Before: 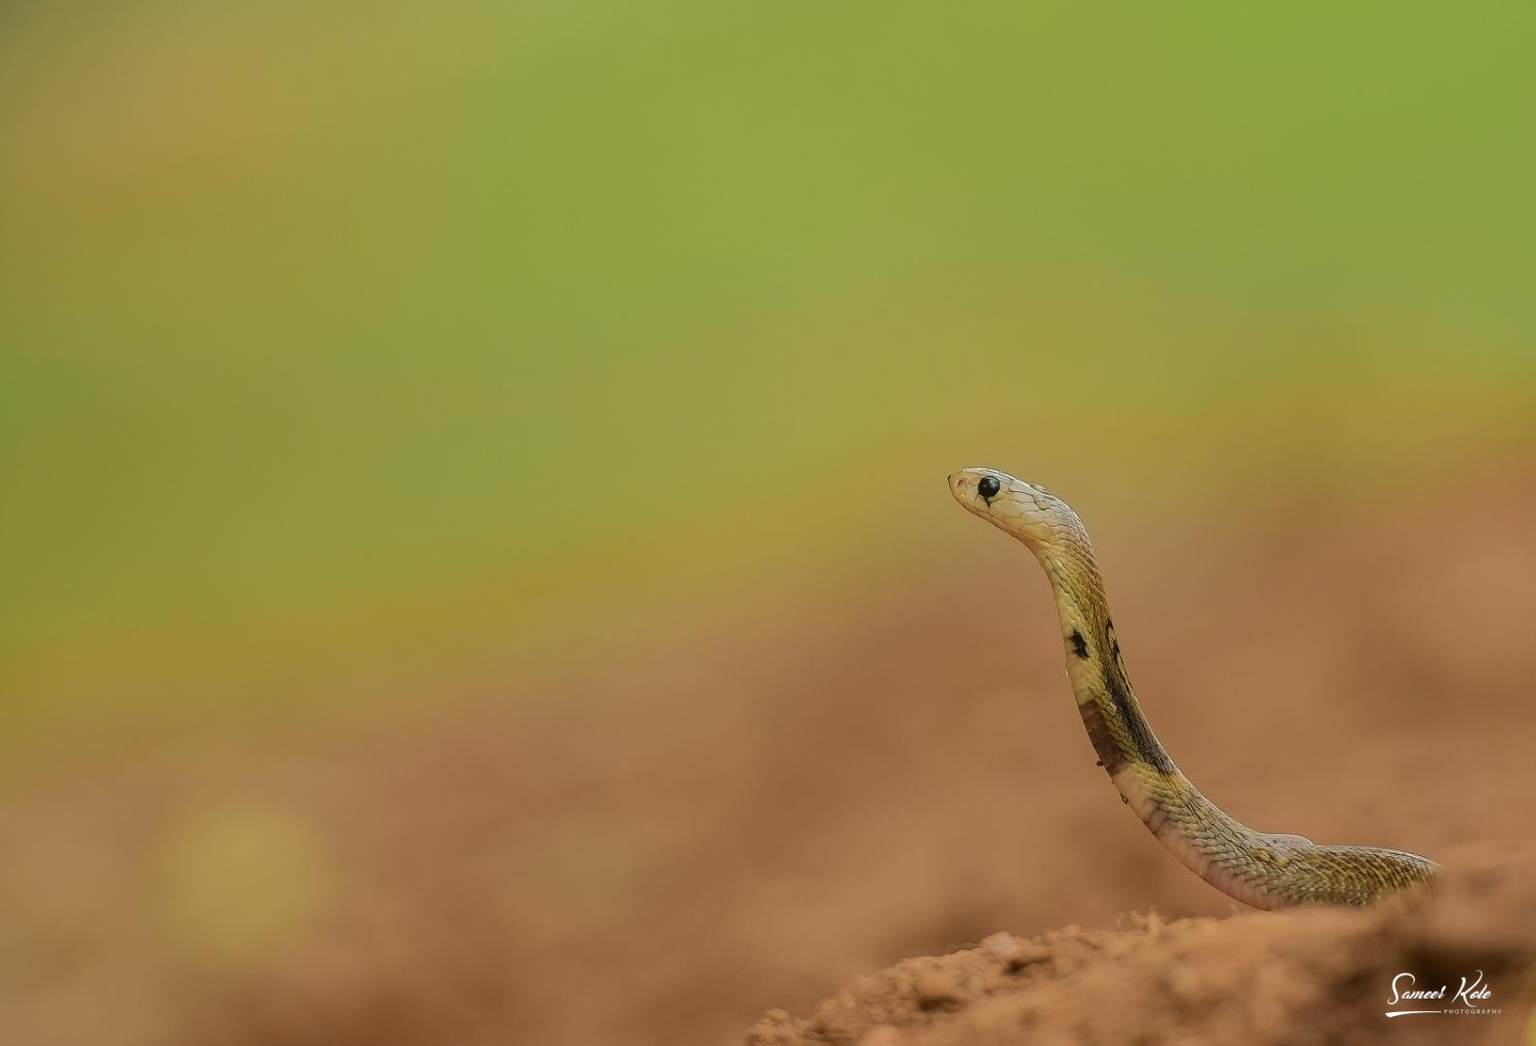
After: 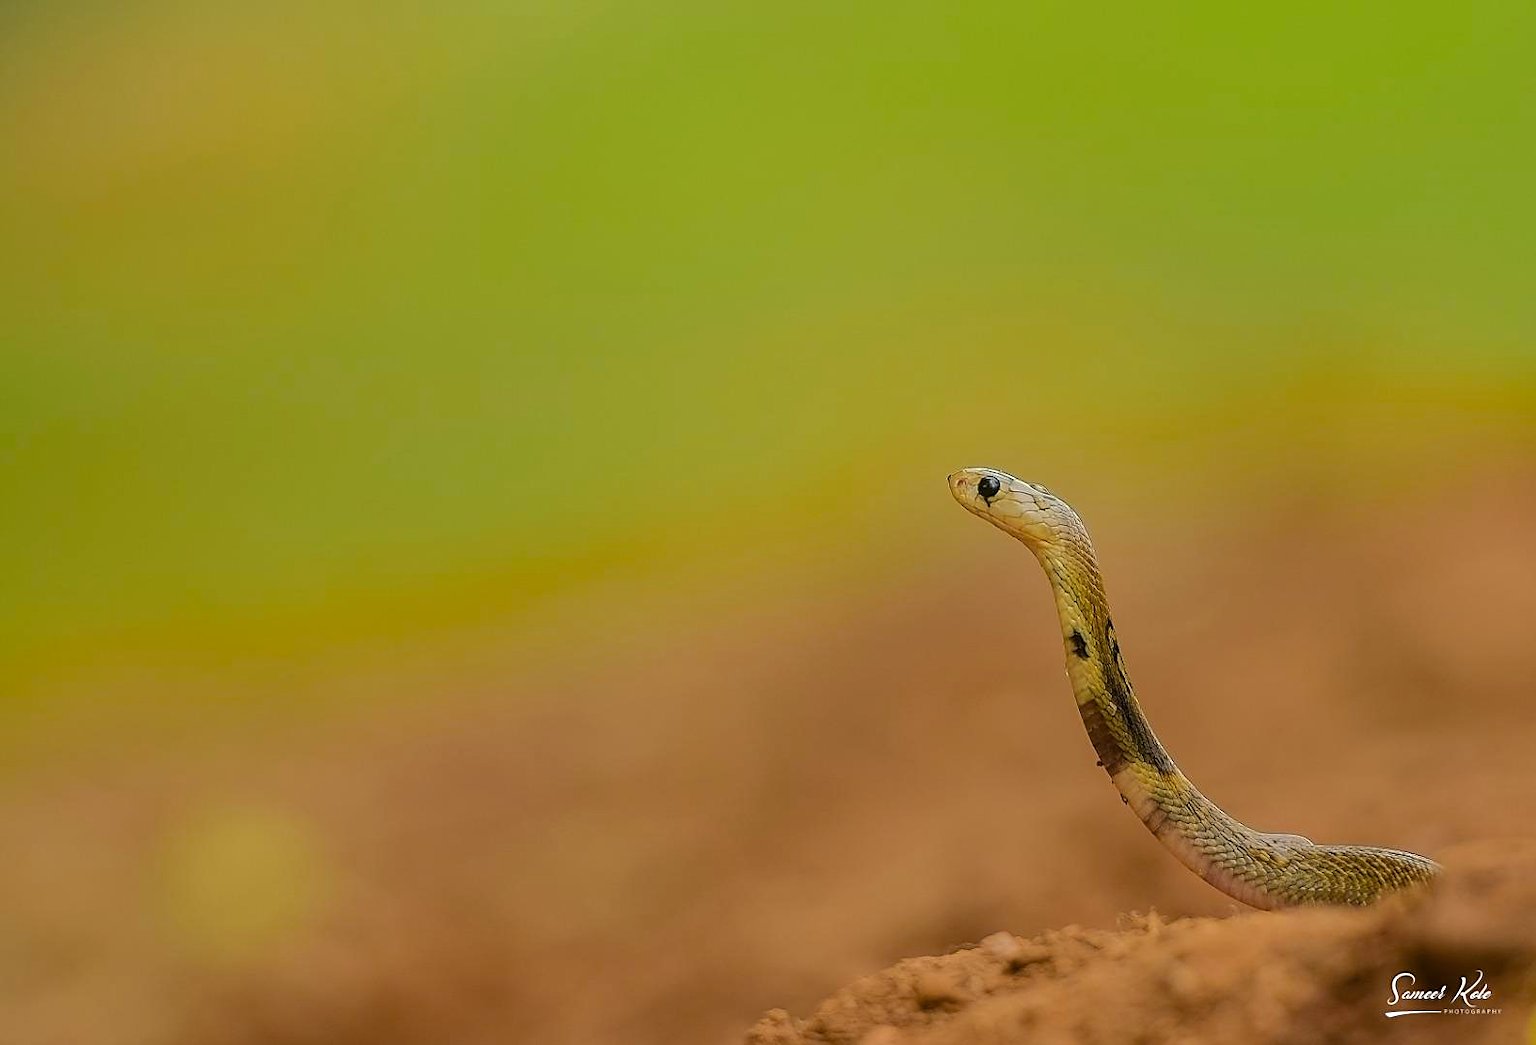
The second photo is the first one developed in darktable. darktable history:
sharpen: on, module defaults
color balance rgb: linear chroma grading › global chroma 10%, perceptual saturation grading › global saturation 5%, perceptual brilliance grading › global brilliance 4%, global vibrance 7%, saturation formula JzAzBz (2021)
